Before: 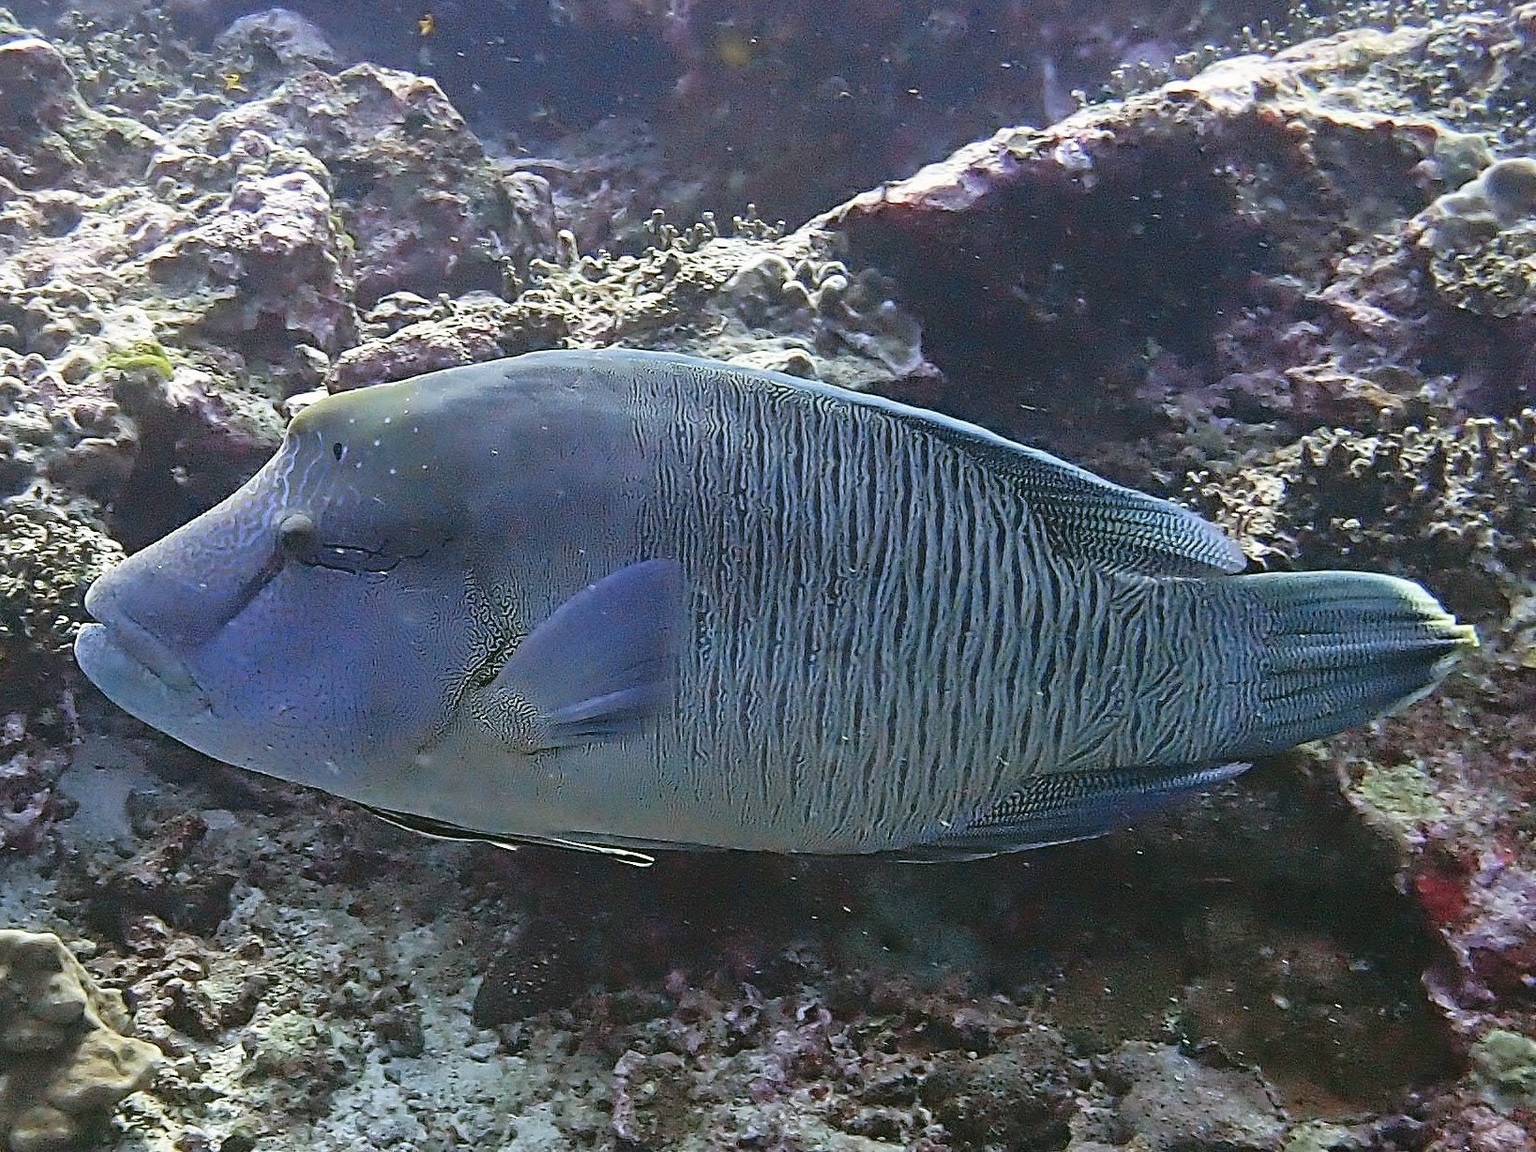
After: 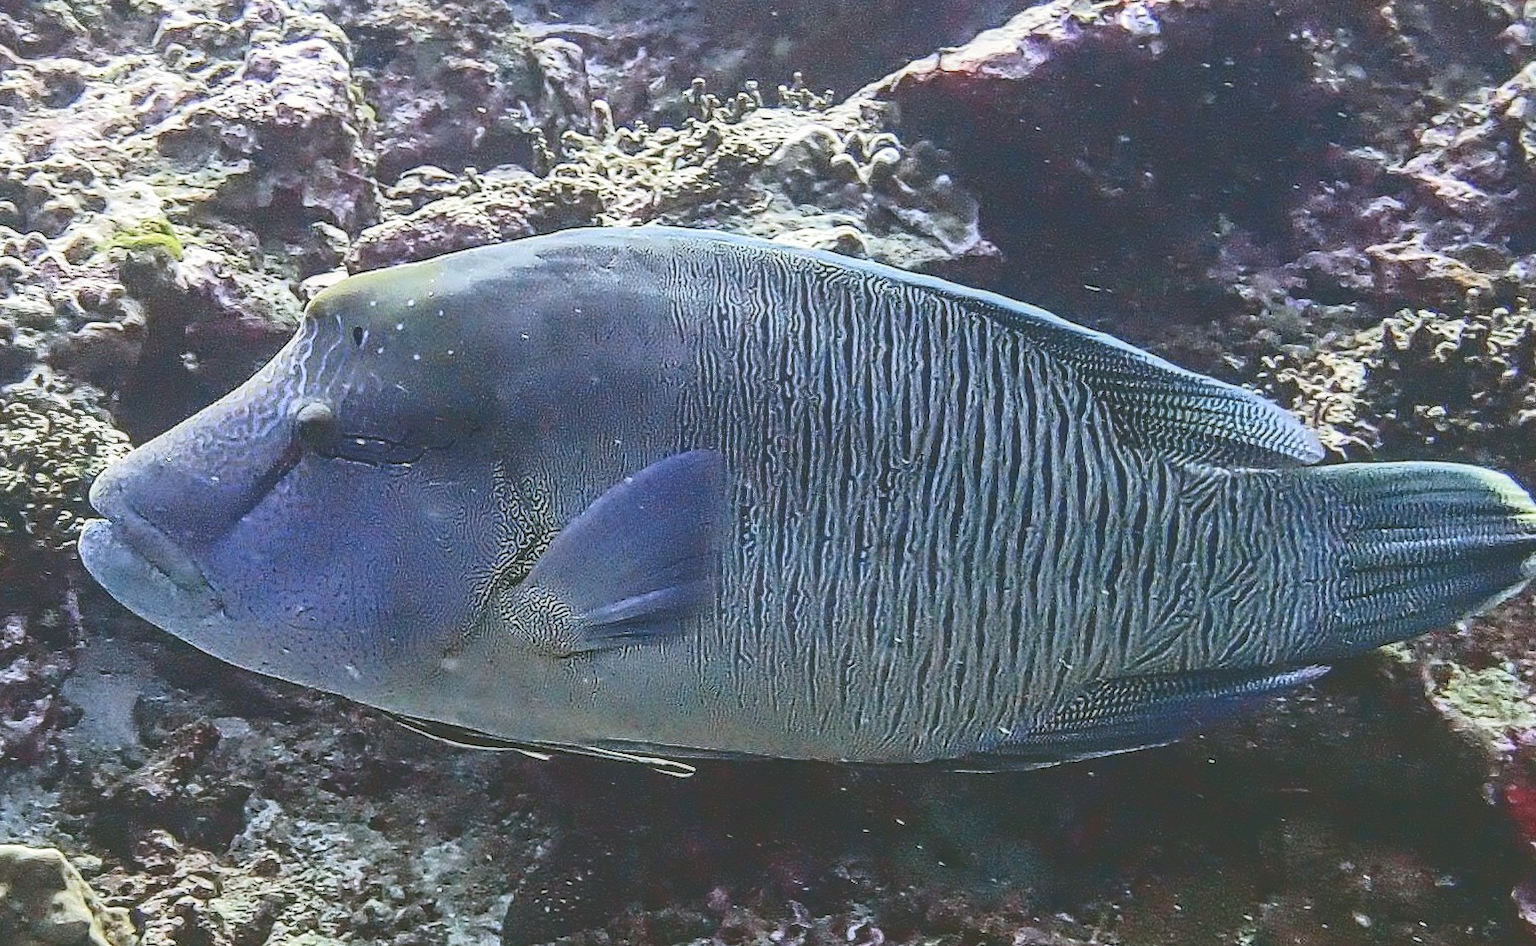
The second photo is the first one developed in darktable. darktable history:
crop and rotate: angle 0.079°, top 11.808%, right 5.801%, bottom 10.757%
tone curve: curves: ch0 [(0, 0) (0.003, 0.231) (0.011, 0.231) (0.025, 0.231) (0.044, 0.231) (0.069, 0.235) (0.1, 0.24) (0.136, 0.246) (0.177, 0.256) (0.224, 0.279) (0.277, 0.313) (0.335, 0.354) (0.399, 0.428) (0.468, 0.514) (0.543, 0.61) (0.623, 0.728) (0.709, 0.808) (0.801, 0.873) (0.898, 0.909) (1, 1)], color space Lab, independent channels, preserve colors none
local contrast: highlights 4%, shadows 7%, detail 133%
